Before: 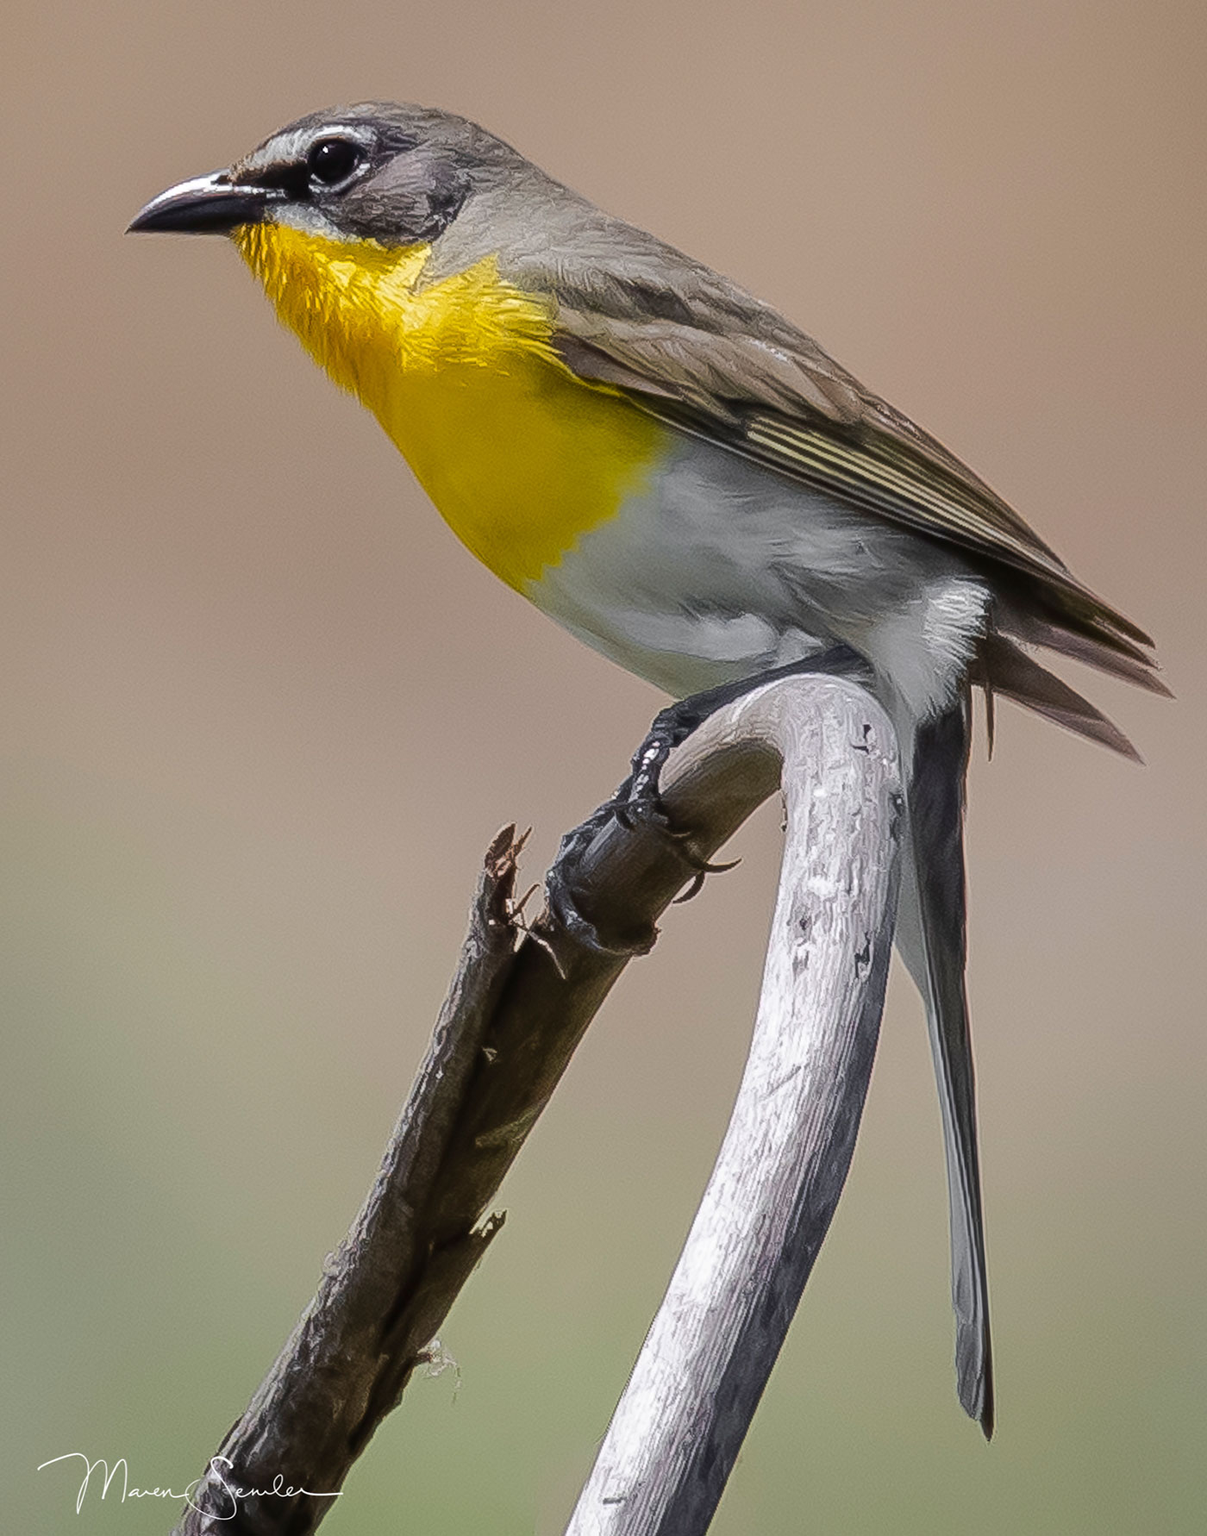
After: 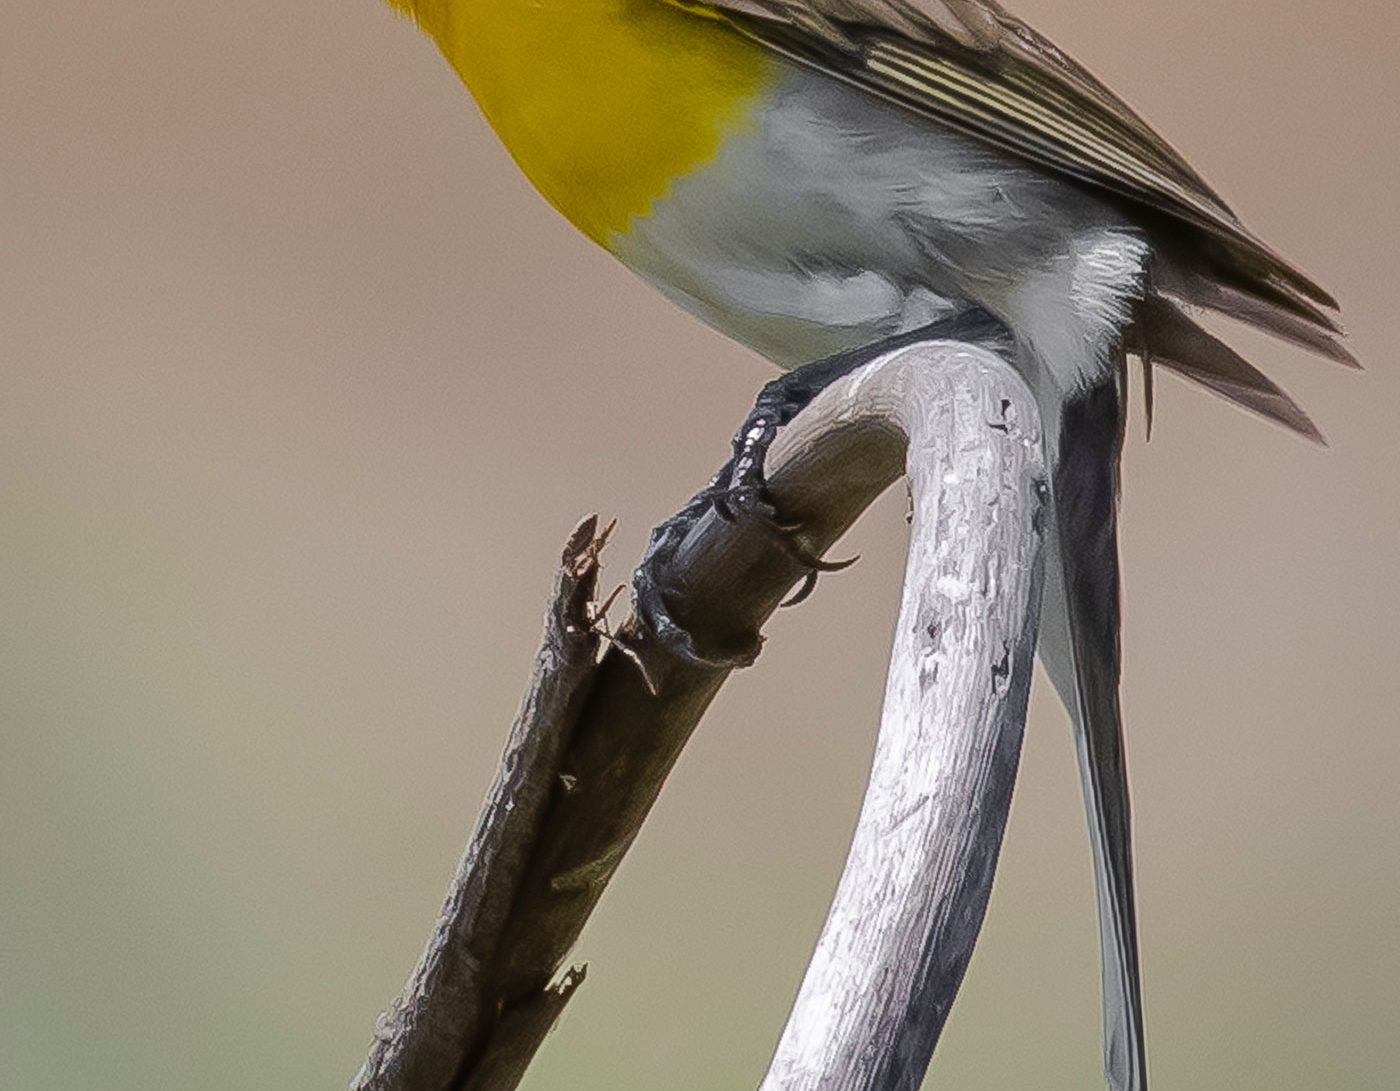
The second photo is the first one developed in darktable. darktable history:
tone equalizer: edges refinement/feathering 500, mask exposure compensation -1.57 EV, preserve details no
crop and rotate: top 24.789%, bottom 13.943%
